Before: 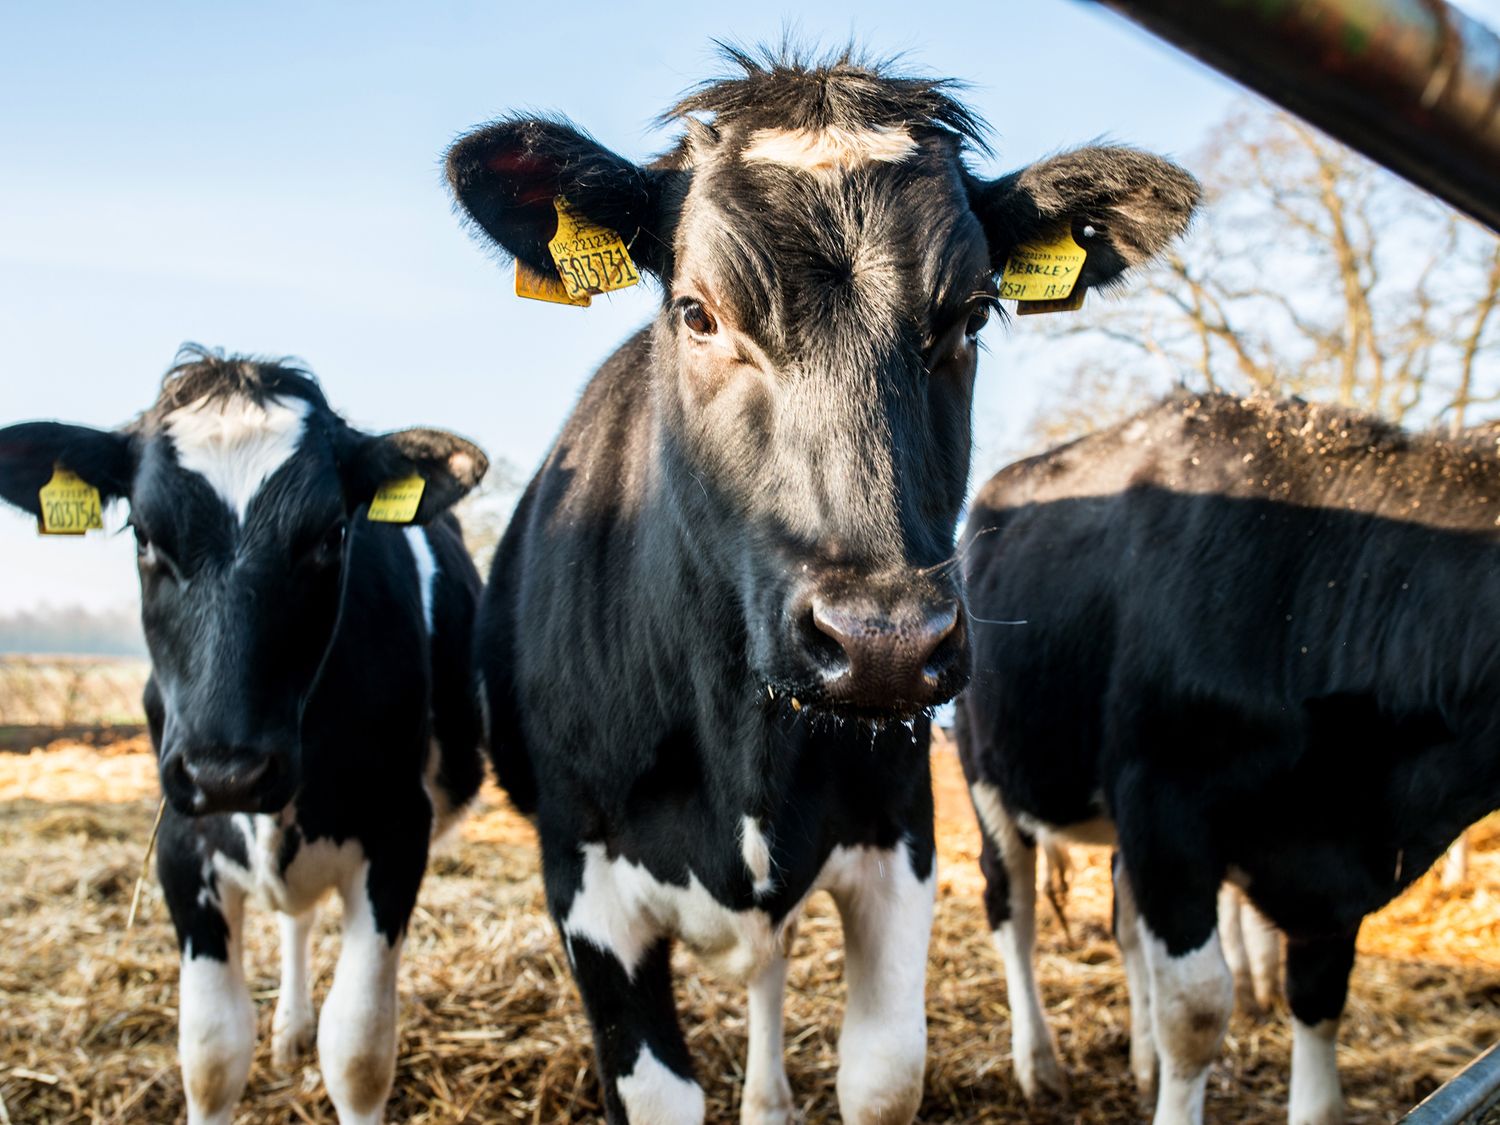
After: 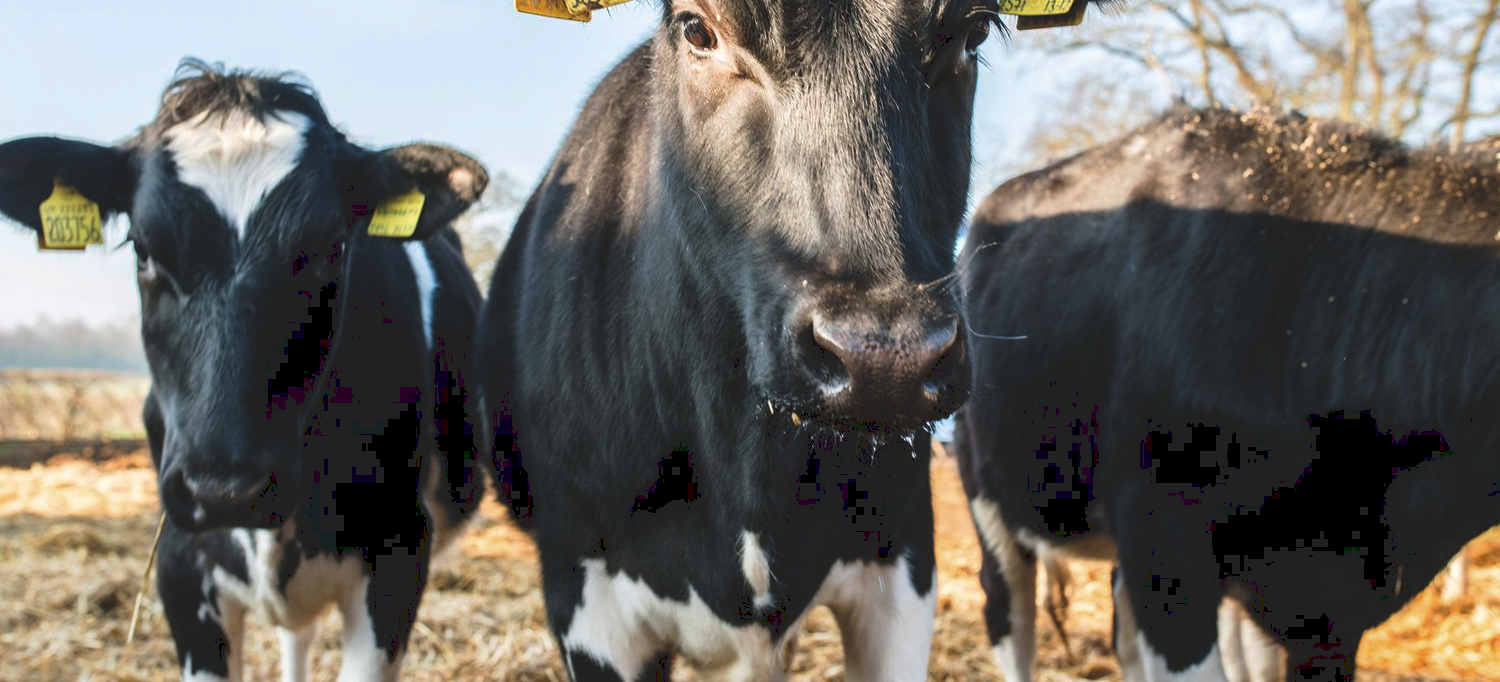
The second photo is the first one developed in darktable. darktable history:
crop and rotate: top 25.357%, bottom 13.942%
tone curve: curves: ch0 [(0, 0) (0.003, 0.126) (0.011, 0.129) (0.025, 0.133) (0.044, 0.143) (0.069, 0.155) (0.1, 0.17) (0.136, 0.189) (0.177, 0.217) (0.224, 0.25) (0.277, 0.293) (0.335, 0.346) (0.399, 0.398) (0.468, 0.456) (0.543, 0.517) (0.623, 0.583) (0.709, 0.659) (0.801, 0.756) (0.898, 0.856) (1, 1)], preserve colors none
